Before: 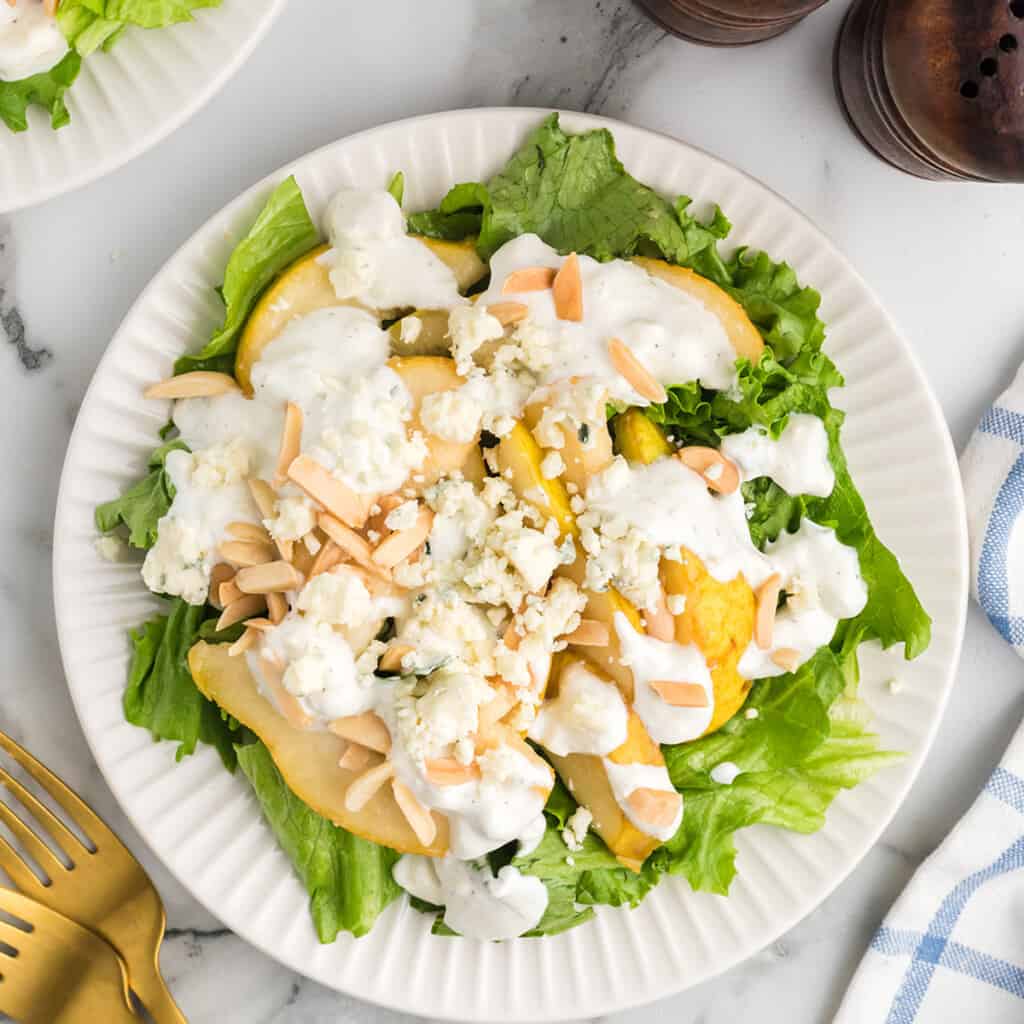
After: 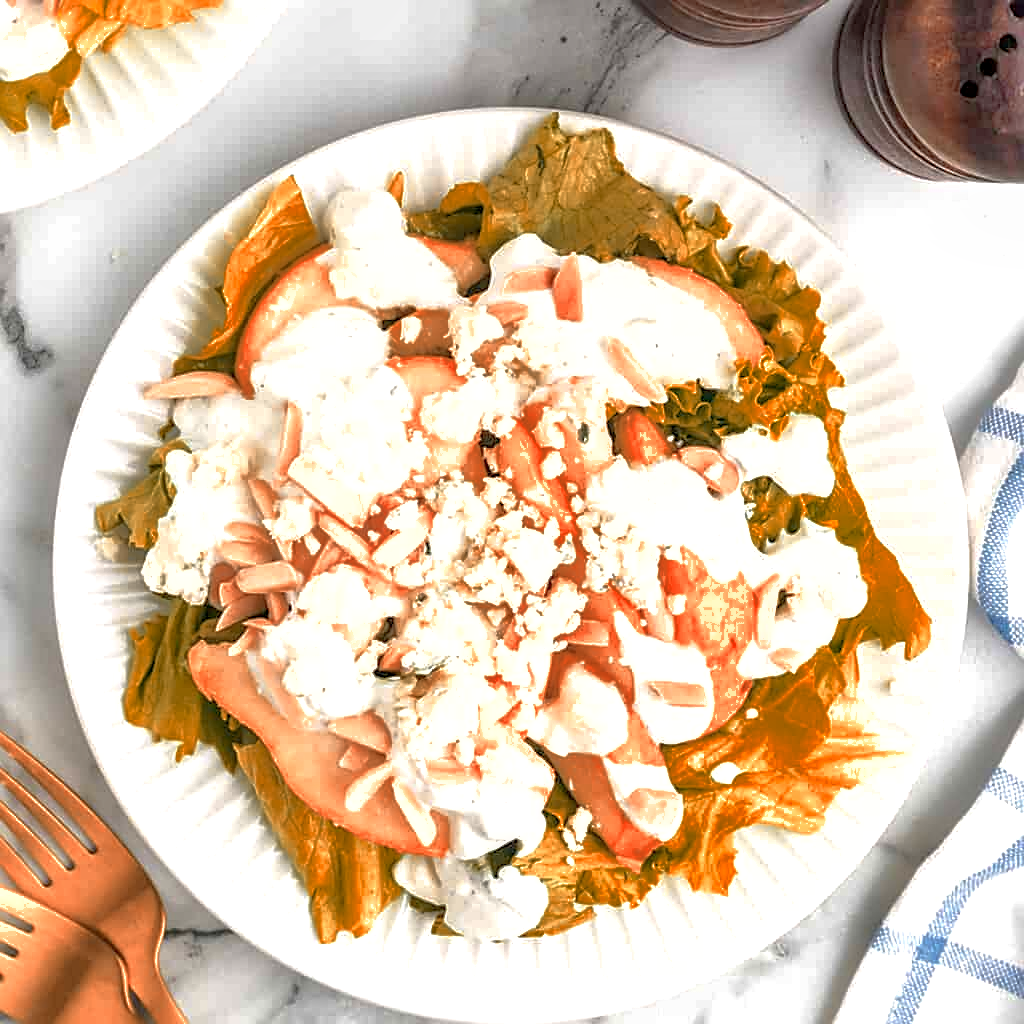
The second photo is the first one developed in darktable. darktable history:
exposure: black level correction 0.001, exposure 0.5 EV, compensate highlight preservation false
shadows and highlights: on, module defaults
color zones: curves: ch2 [(0, 0.5) (0.084, 0.497) (0.323, 0.335) (0.4, 0.497) (1, 0.5)]
tone equalizer: mask exposure compensation -0.509 EV
sharpen: amount 0.49
local contrast: on, module defaults
